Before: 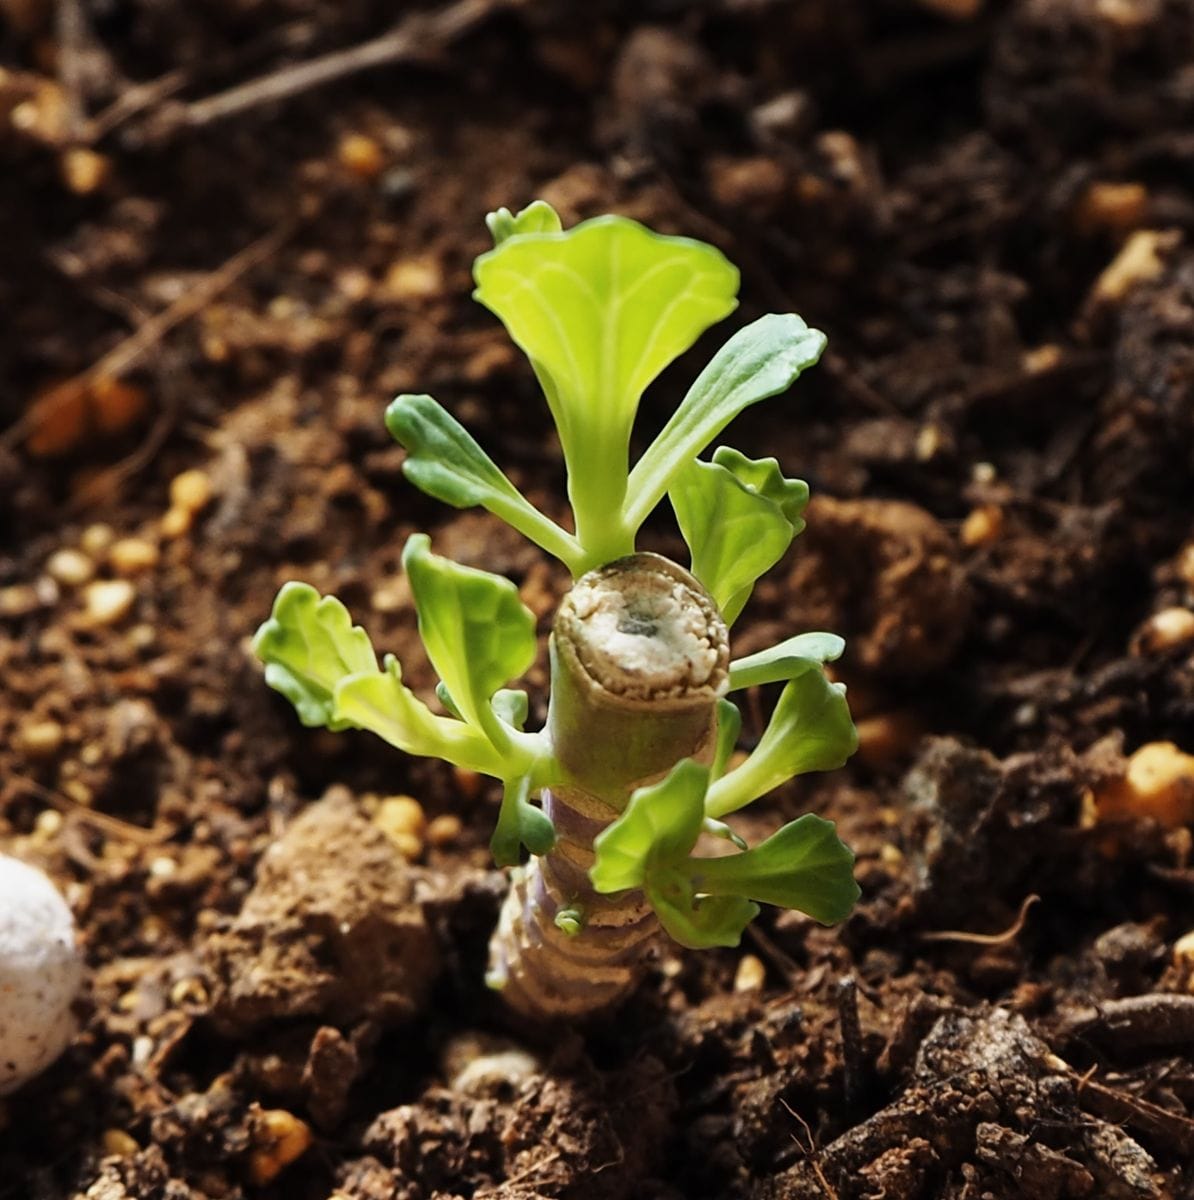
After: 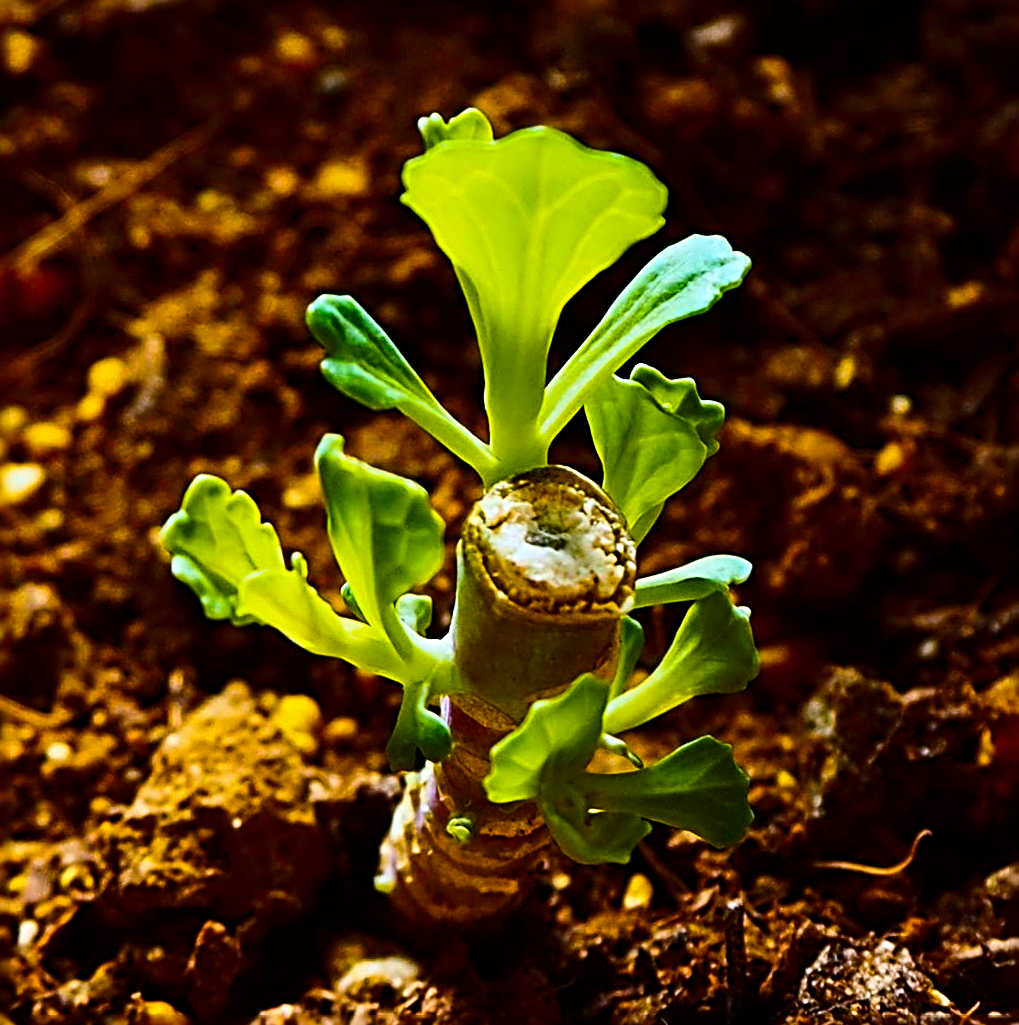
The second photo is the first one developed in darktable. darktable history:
crop and rotate: angle -3.27°, left 5.211%, top 5.211%, right 4.607%, bottom 4.607%
sharpen: radius 3.69, amount 0.928
color correction: highlights a* -2.24, highlights b* -18.1
color balance rgb: linear chroma grading › global chroma 42%, perceptual saturation grading › global saturation 42%, global vibrance 33%
contrast brightness saturation: contrast 0.2, brightness -0.11, saturation 0.1
